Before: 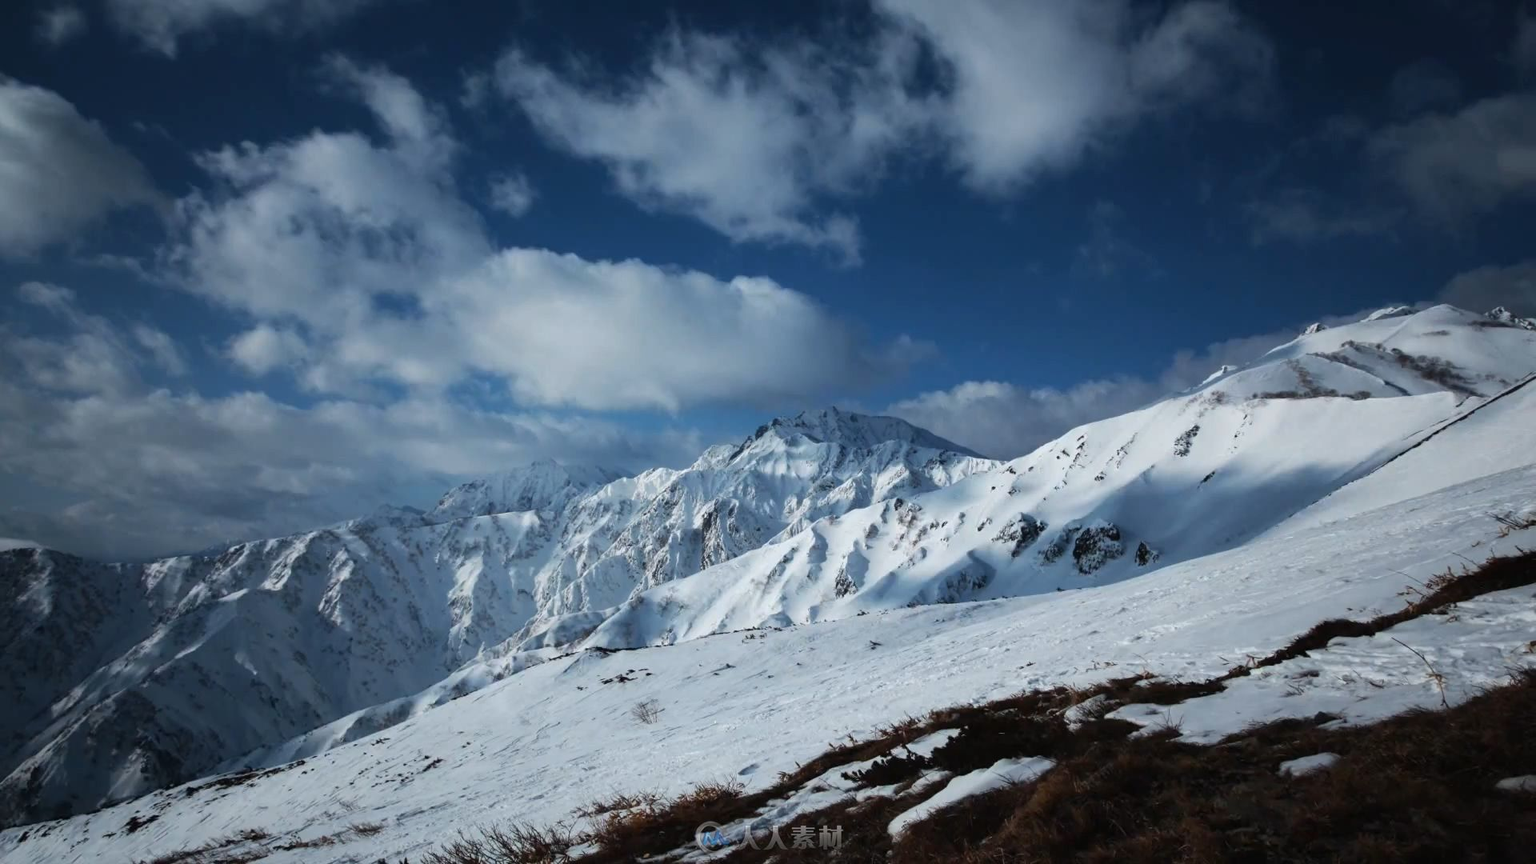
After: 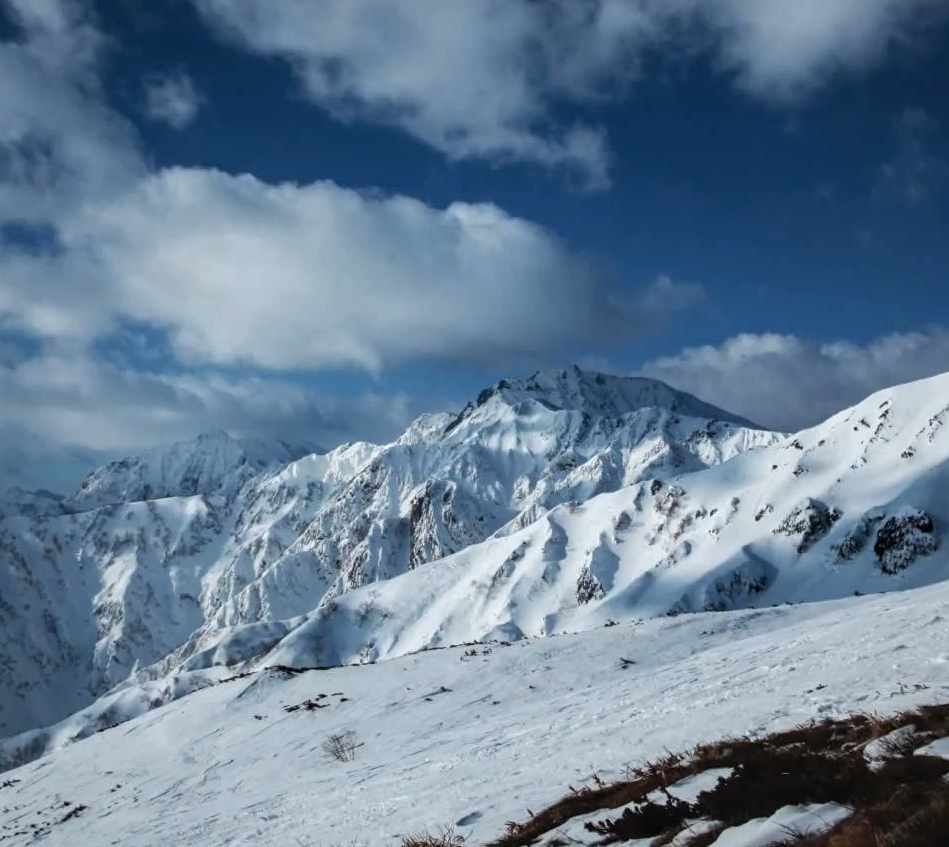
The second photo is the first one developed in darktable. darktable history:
crop and rotate: angle 0.02°, left 24.353%, top 13.219%, right 26.156%, bottom 8.224%
local contrast: on, module defaults
